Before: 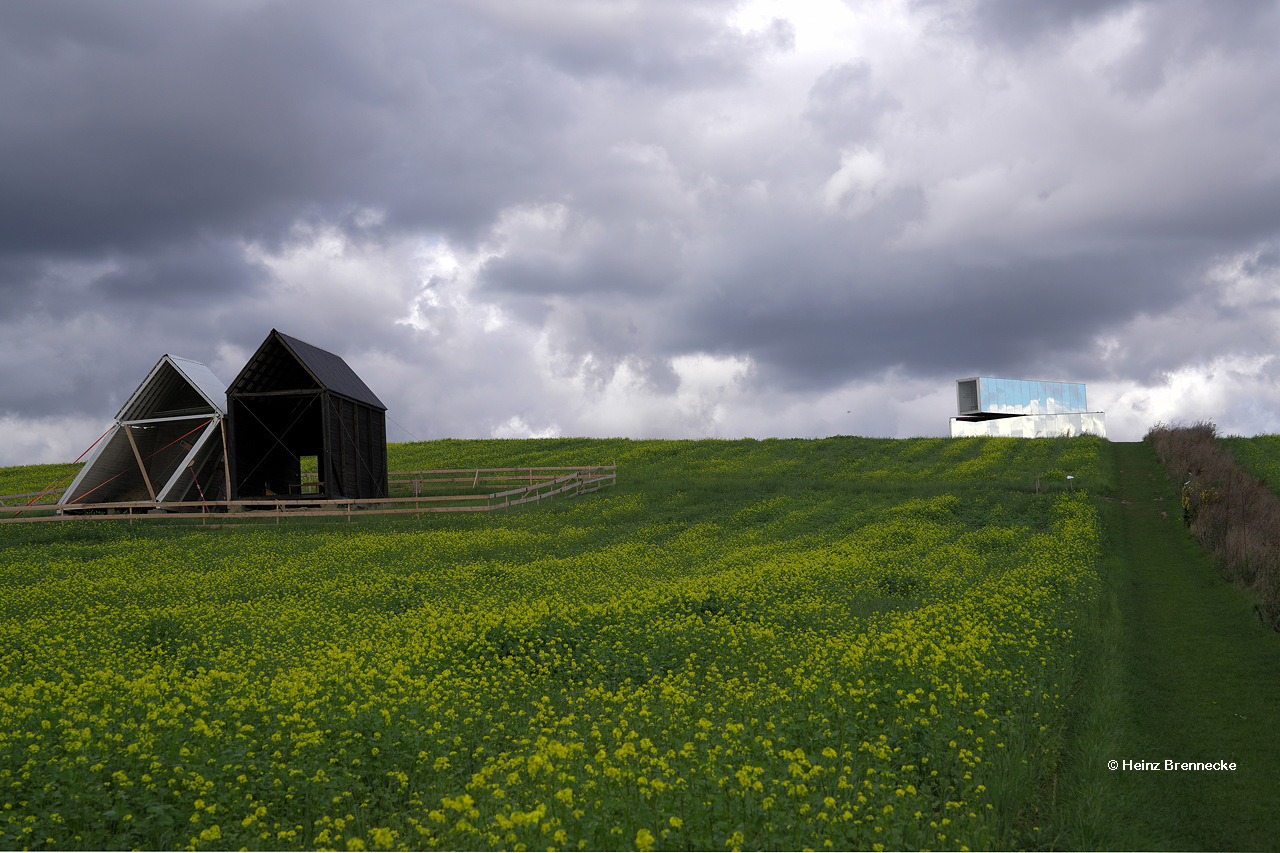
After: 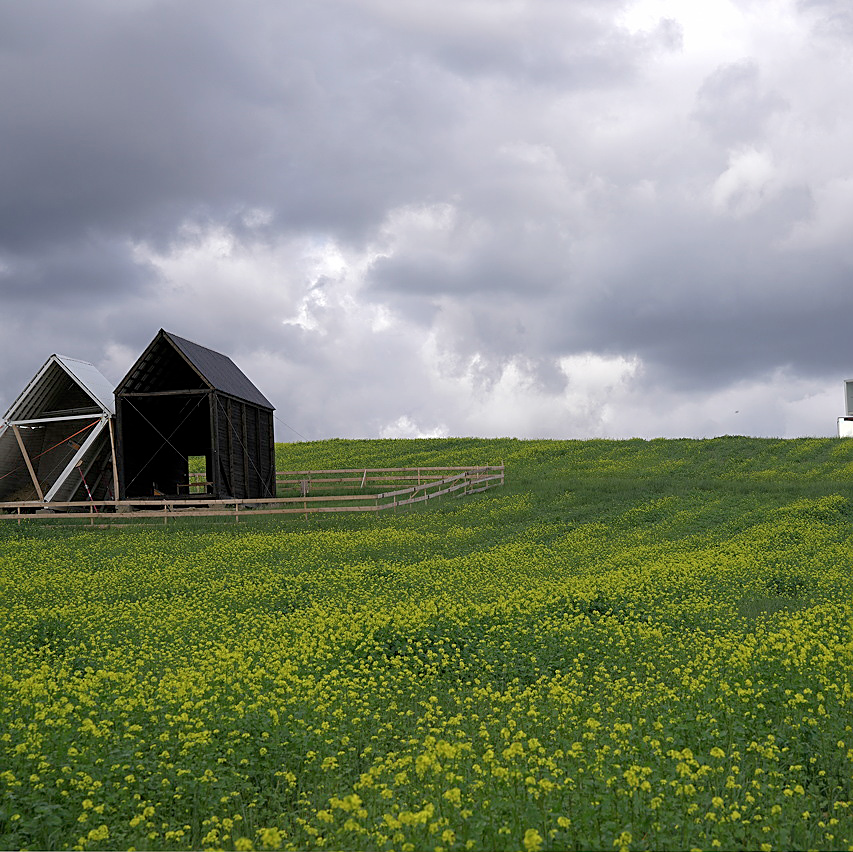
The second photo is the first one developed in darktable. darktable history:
white balance: emerald 1
crop and rotate: left 8.786%, right 24.548%
sharpen: on, module defaults
